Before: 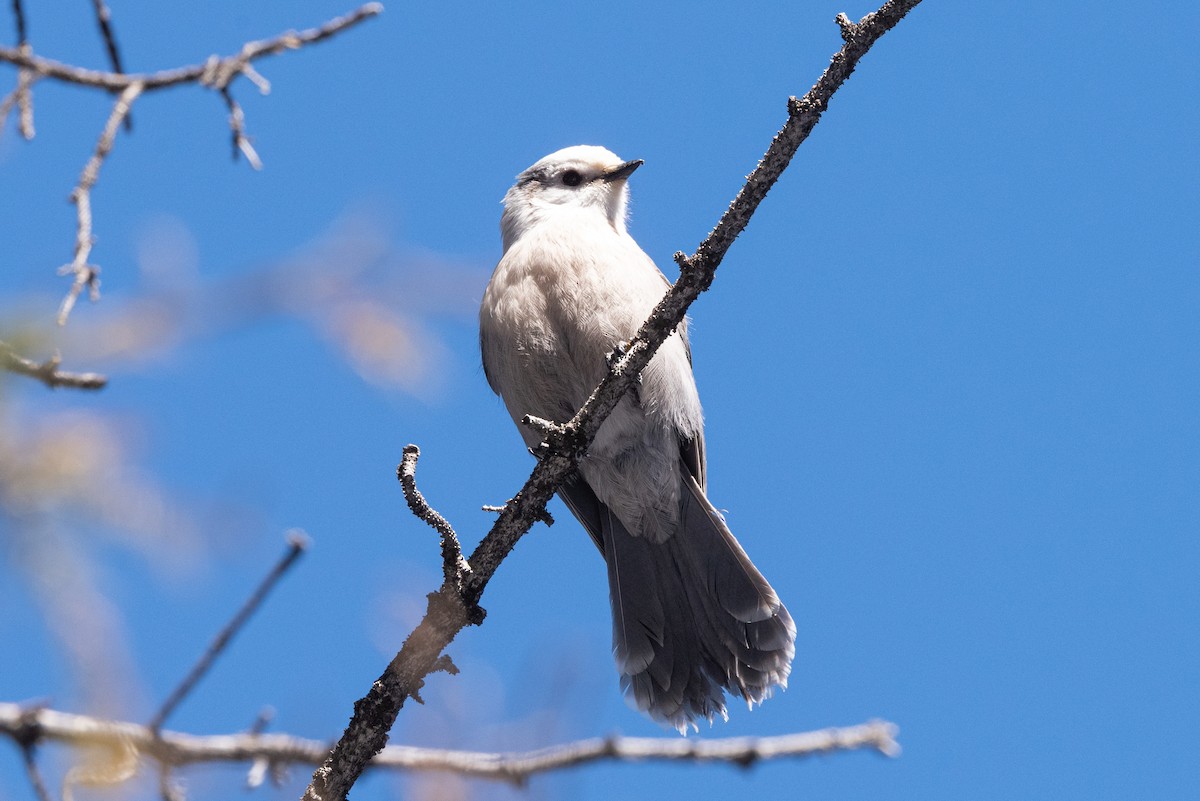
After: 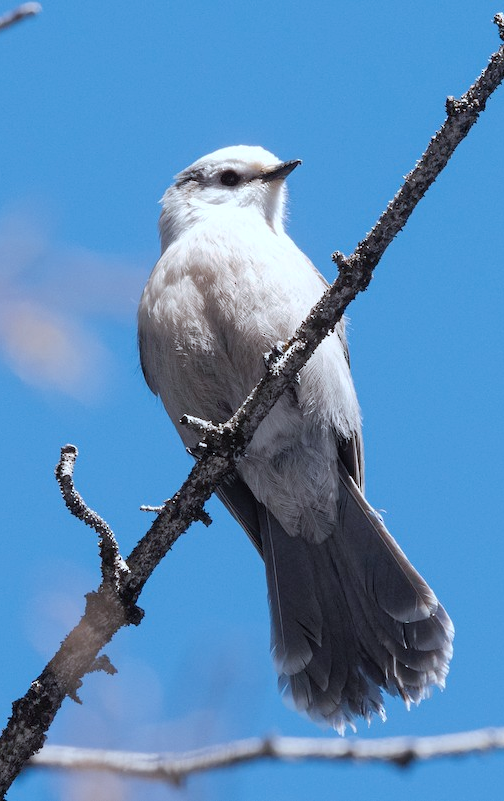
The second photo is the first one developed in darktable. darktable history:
crop: left 28.556%, right 29.379%
base curve: curves: ch0 [(0, 0) (0.235, 0.266) (0.503, 0.496) (0.786, 0.72) (1, 1)], preserve colors none
color correction: highlights a* -3.88, highlights b* -10.82
